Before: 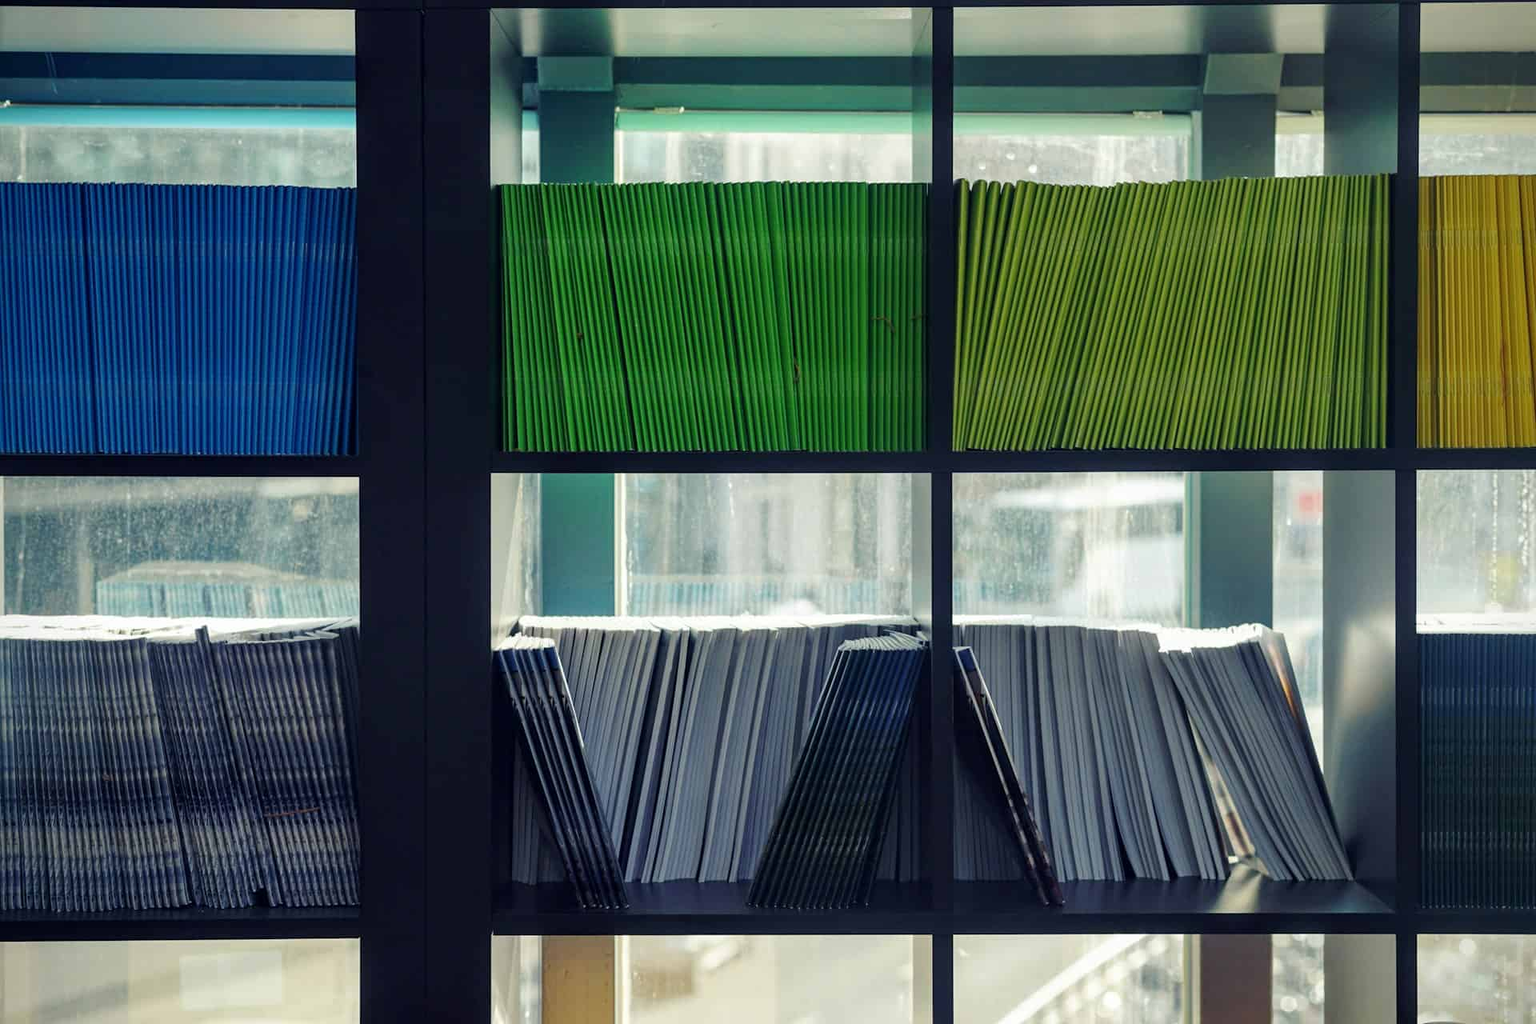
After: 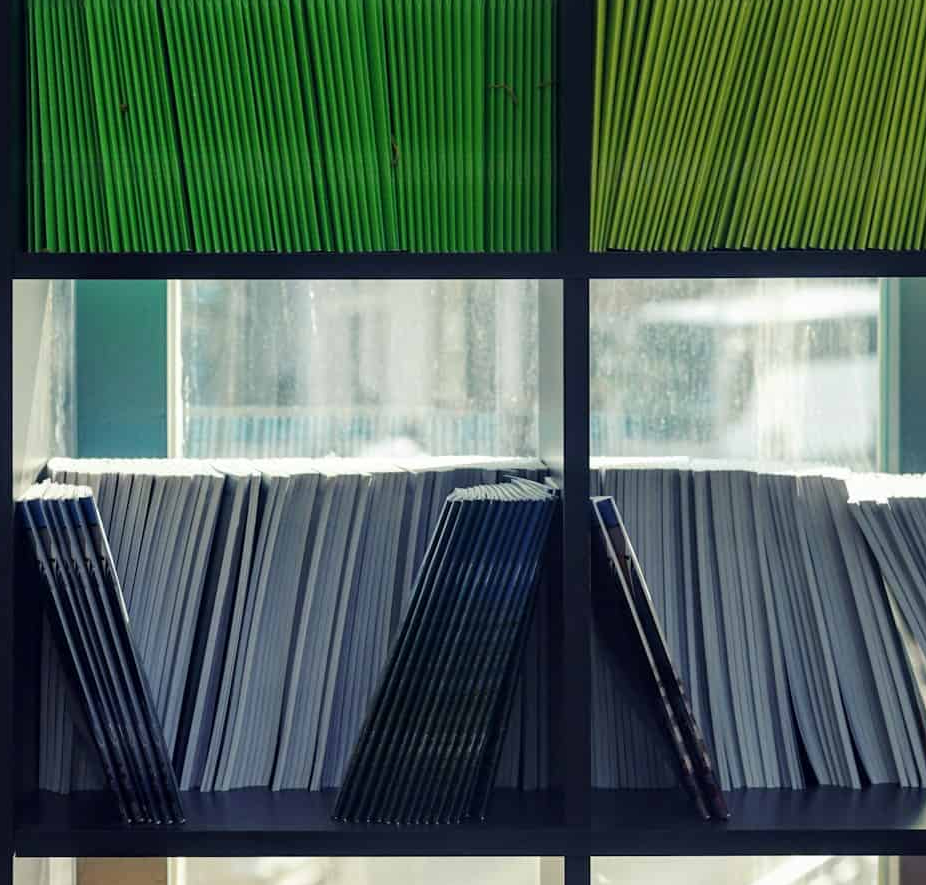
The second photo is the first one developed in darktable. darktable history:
crop: left 31.304%, top 24.385%, right 20.435%, bottom 6.307%
